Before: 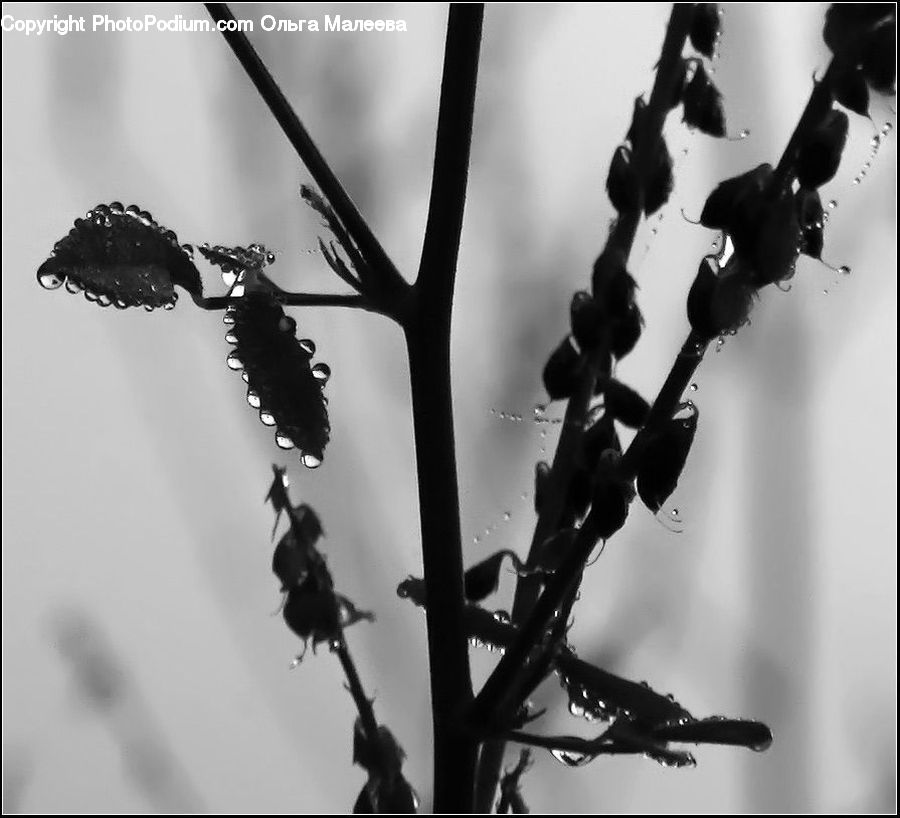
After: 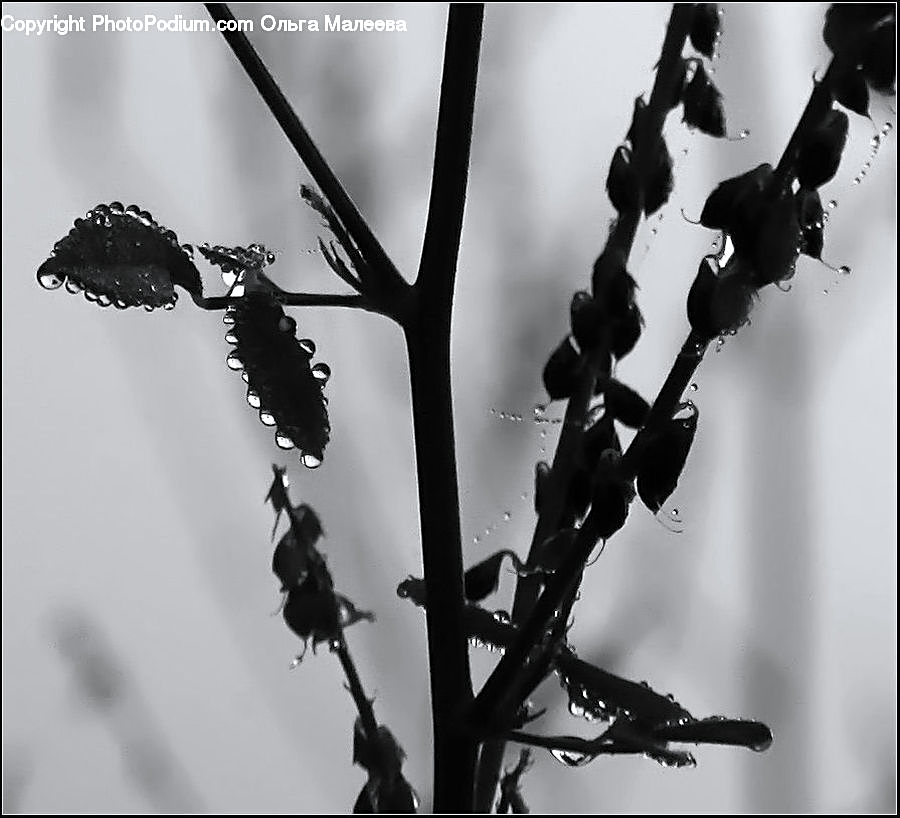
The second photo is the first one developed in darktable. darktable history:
sharpen: on, module defaults
white balance: red 0.988, blue 1.017
